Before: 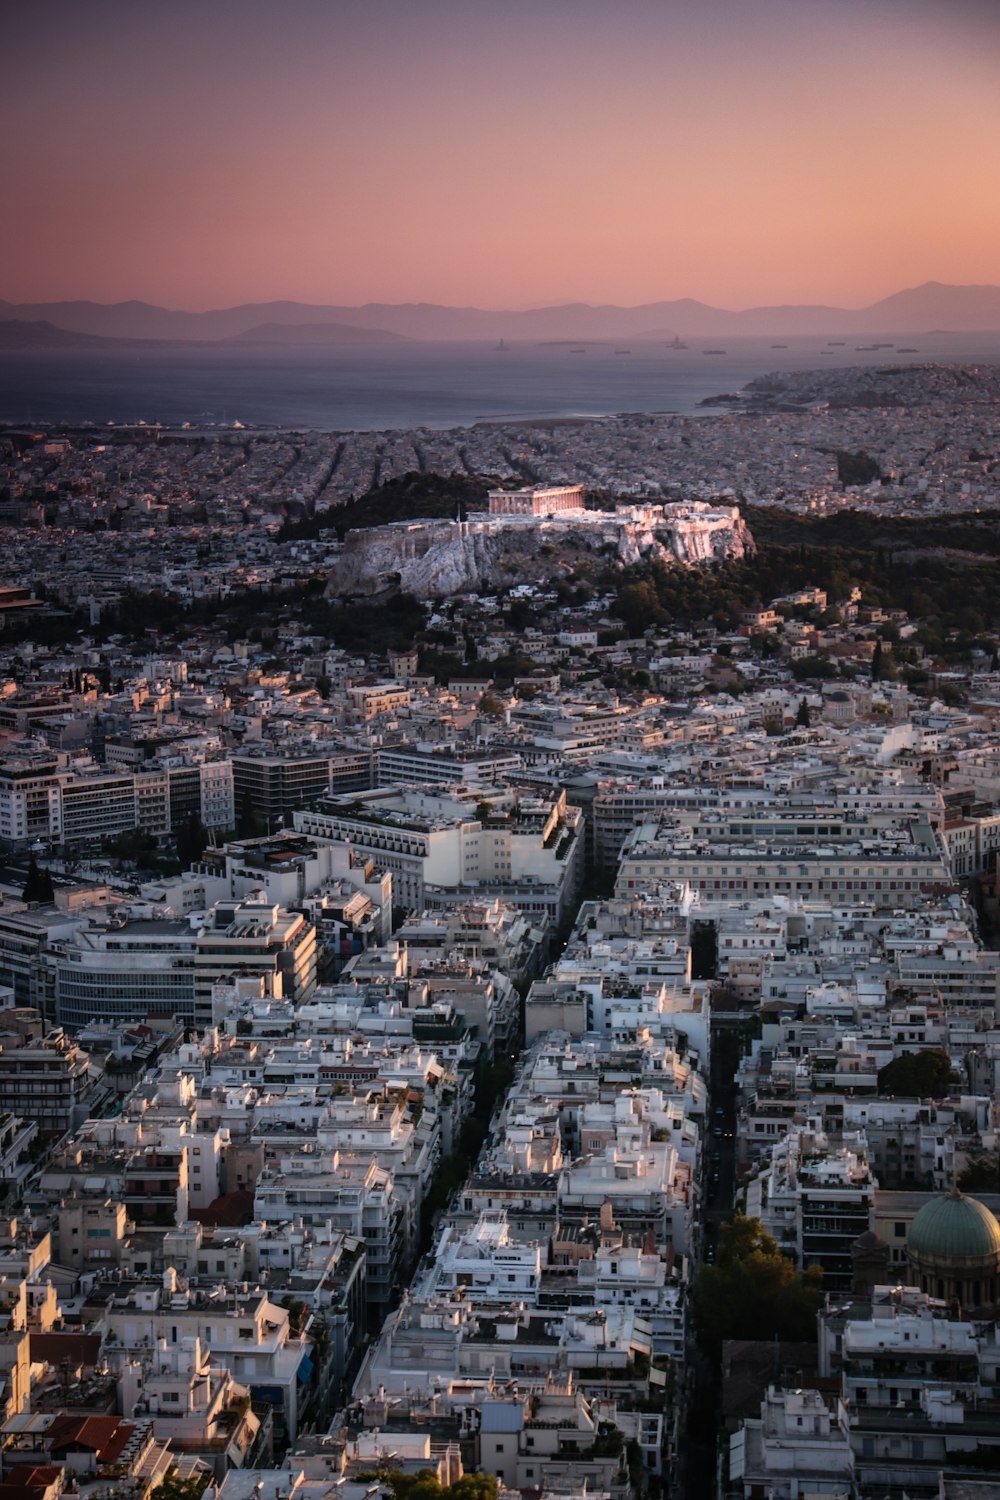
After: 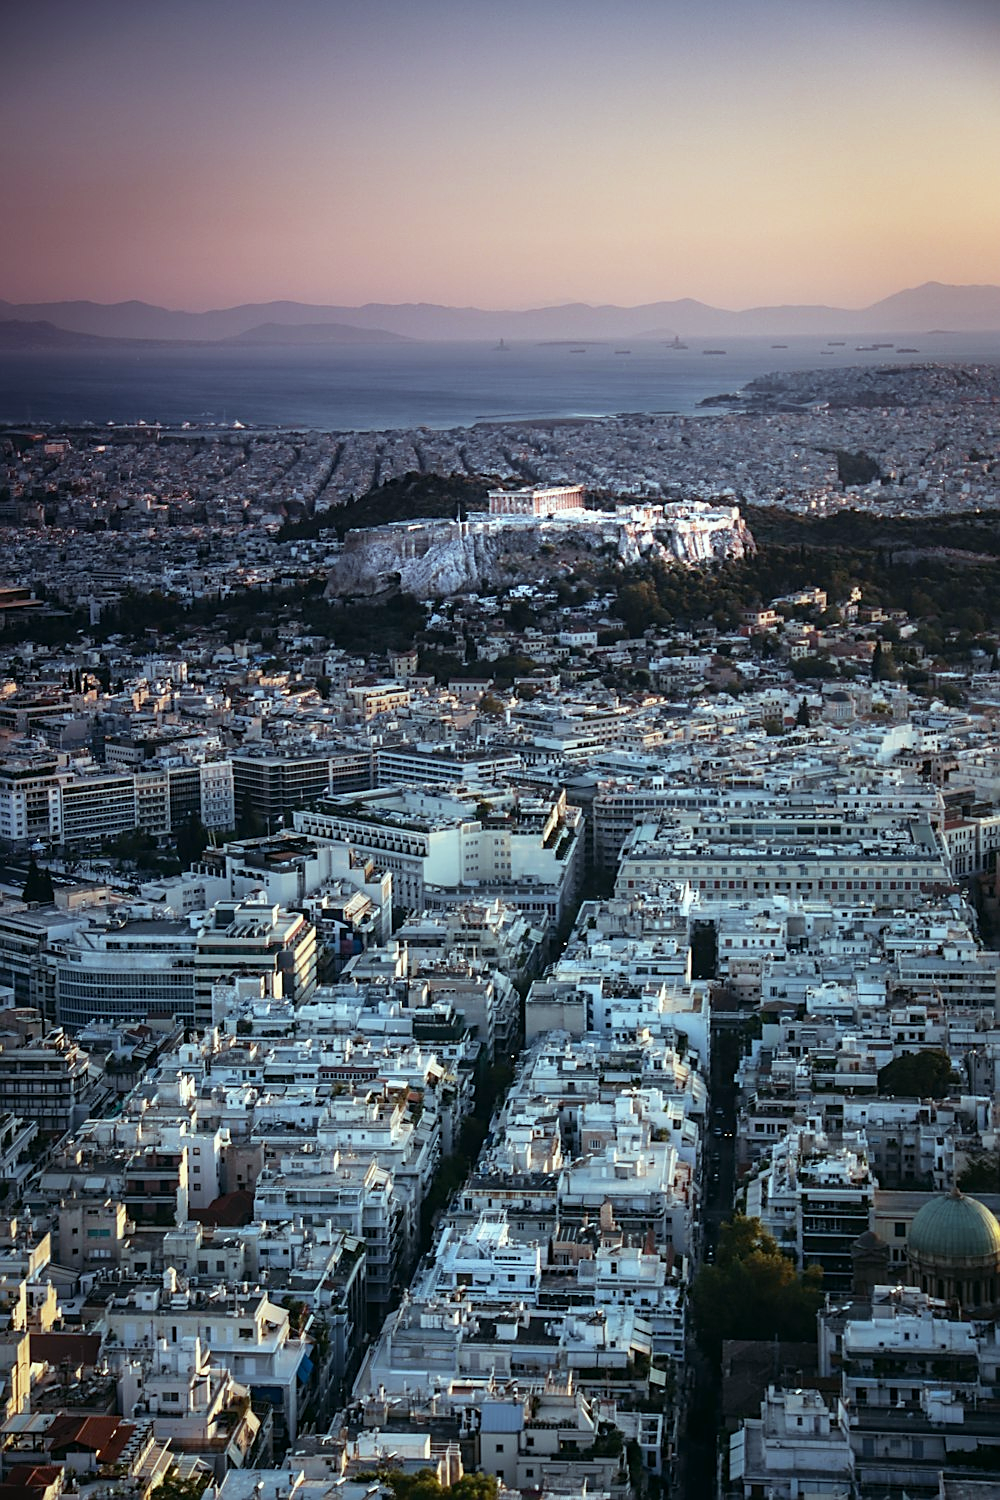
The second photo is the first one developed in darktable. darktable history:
sharpen: on, module defaults
base curve: curves: ch0 [(0, 0) (0.688, 0.865) (1, 1)], preserve colors none
color balance: mode lift, gamma, gain (sRGB), lift [0.997, 0.979, 1.021, 1.011], gamma [1, 1.084, 0.916, 0.998], gain [1, 0.87, 1.13, 1.101], contrast 4.55%, contrast fulcrum 38.24%, output saturation 104.09%
